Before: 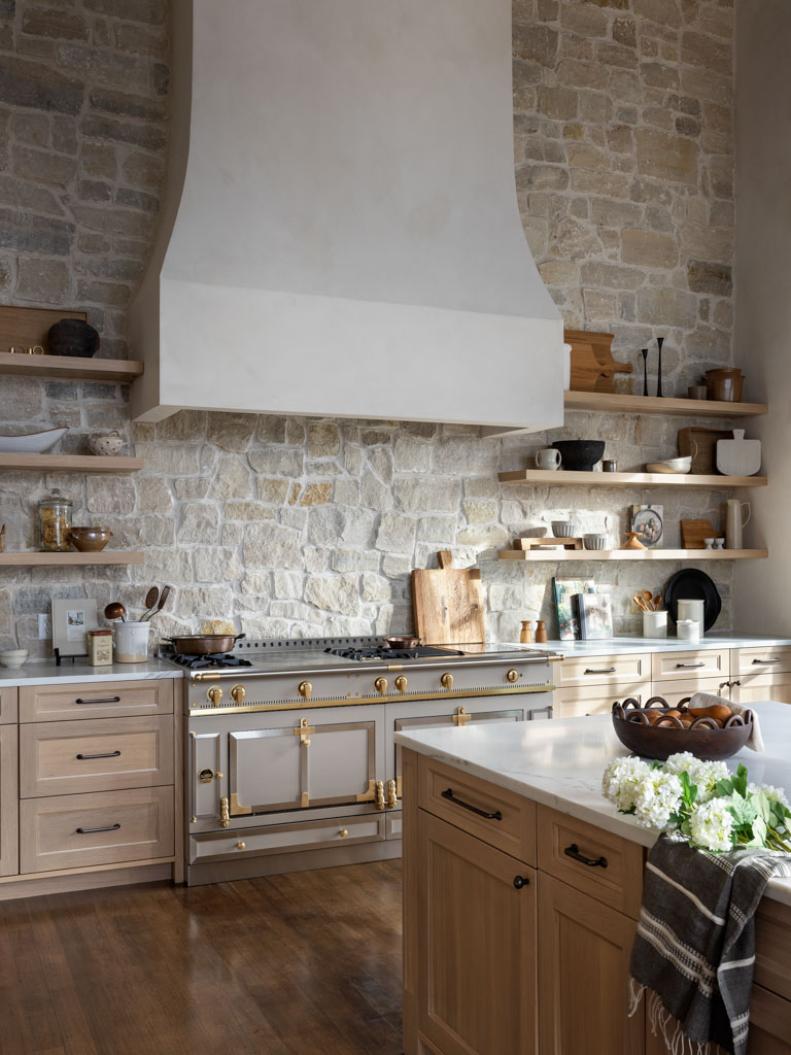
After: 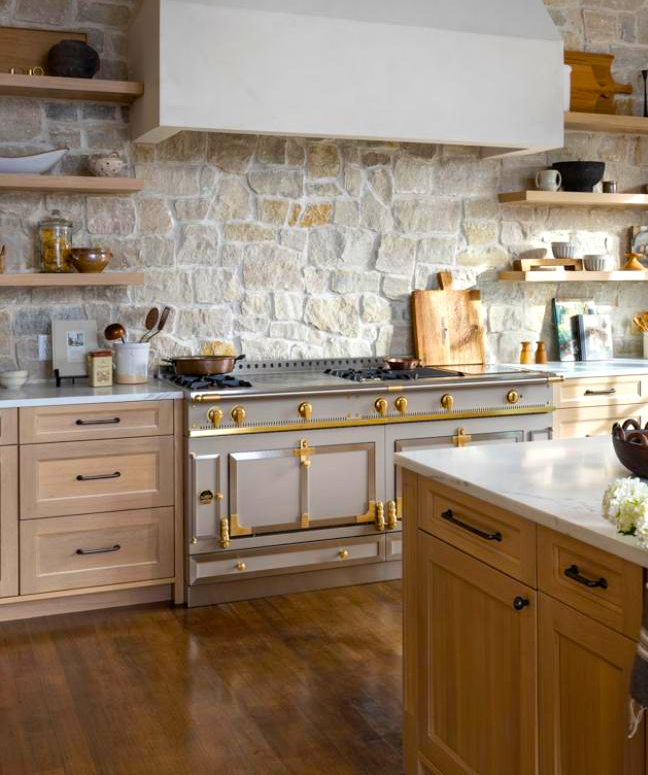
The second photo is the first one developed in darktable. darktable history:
crop: top 26.531%, right 17.959%
exposure: exposure 0.2 EV, compensate highlight preservation false
color balance rgb: linear chroma grading › global chroma 15%, perceptual saturation grading › global saturation 30%
